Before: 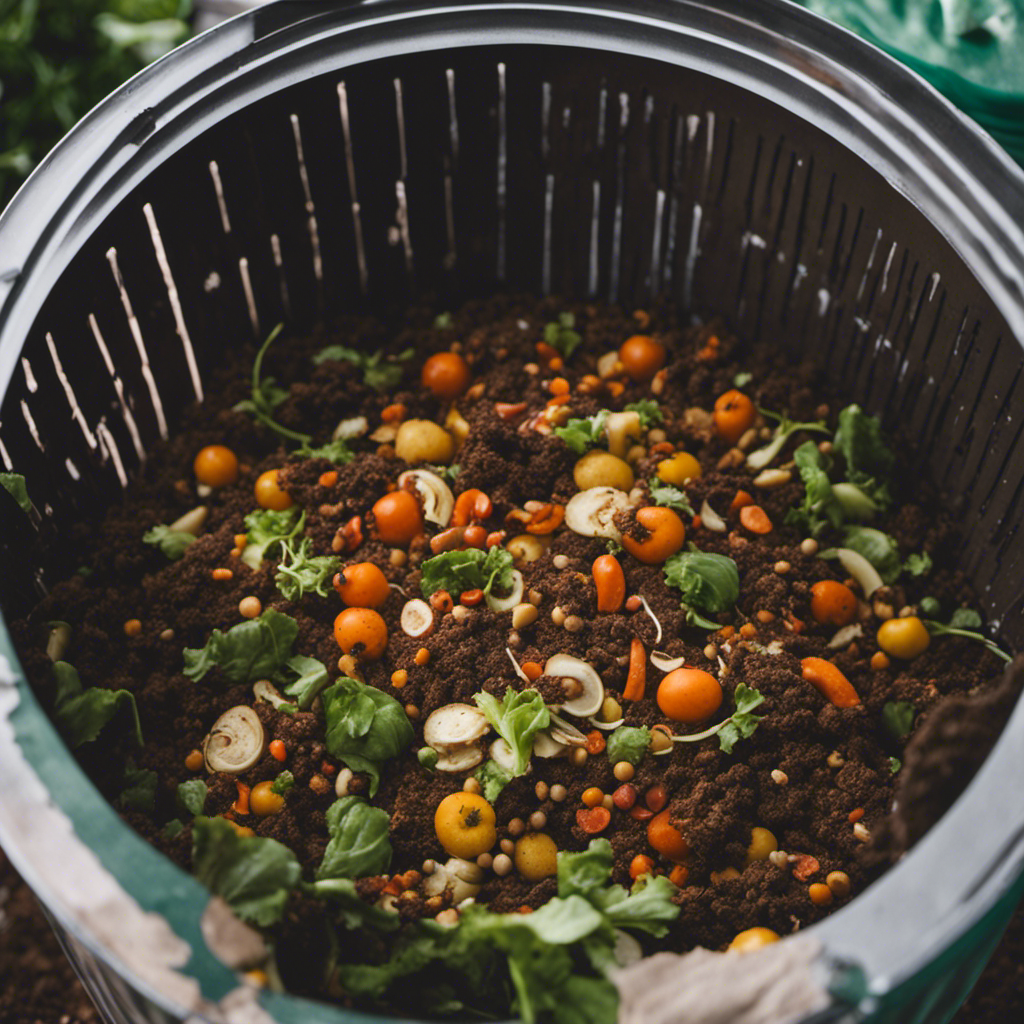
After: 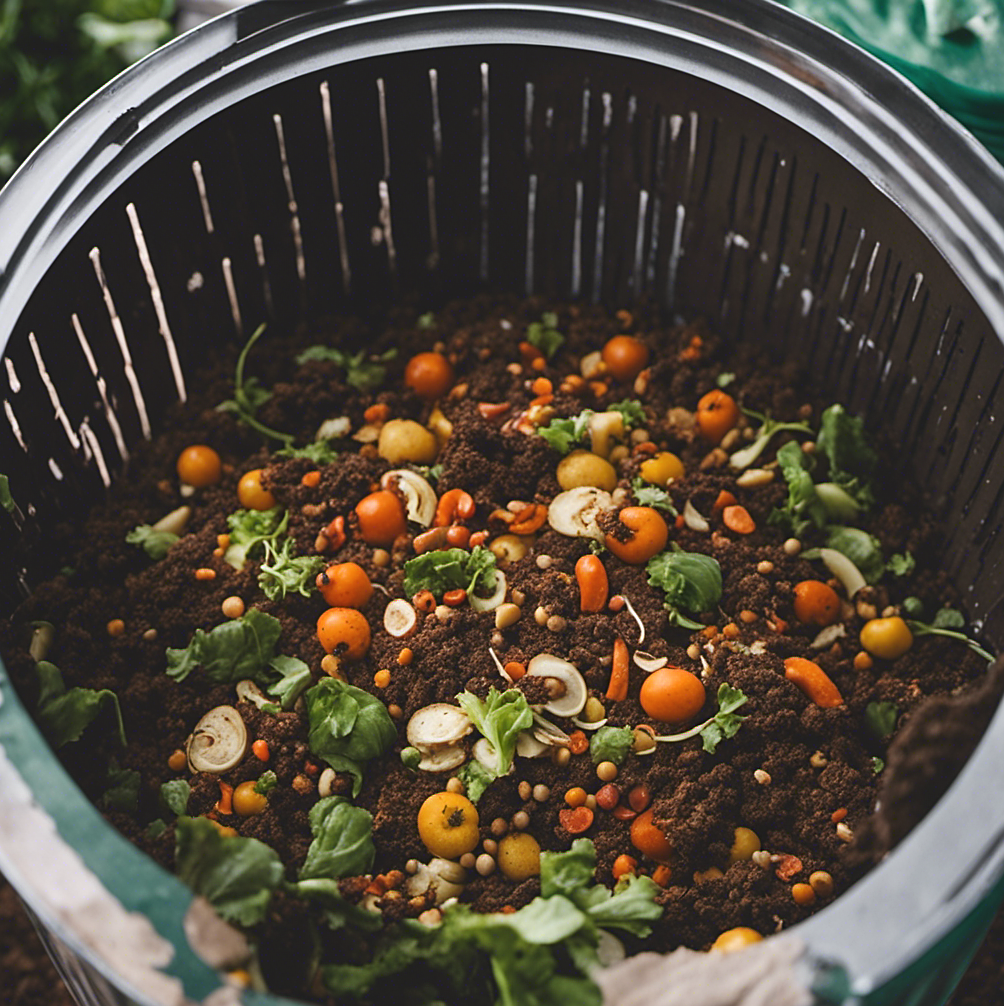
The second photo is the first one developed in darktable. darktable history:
crop: left 1.674%, right 0.274%, bottom 1.72%
sharpen: amount 0.492
exposure: black level correction -0.004, exposure 0.057 EV, compensate exposure bias true, compensate highlight preservation false
